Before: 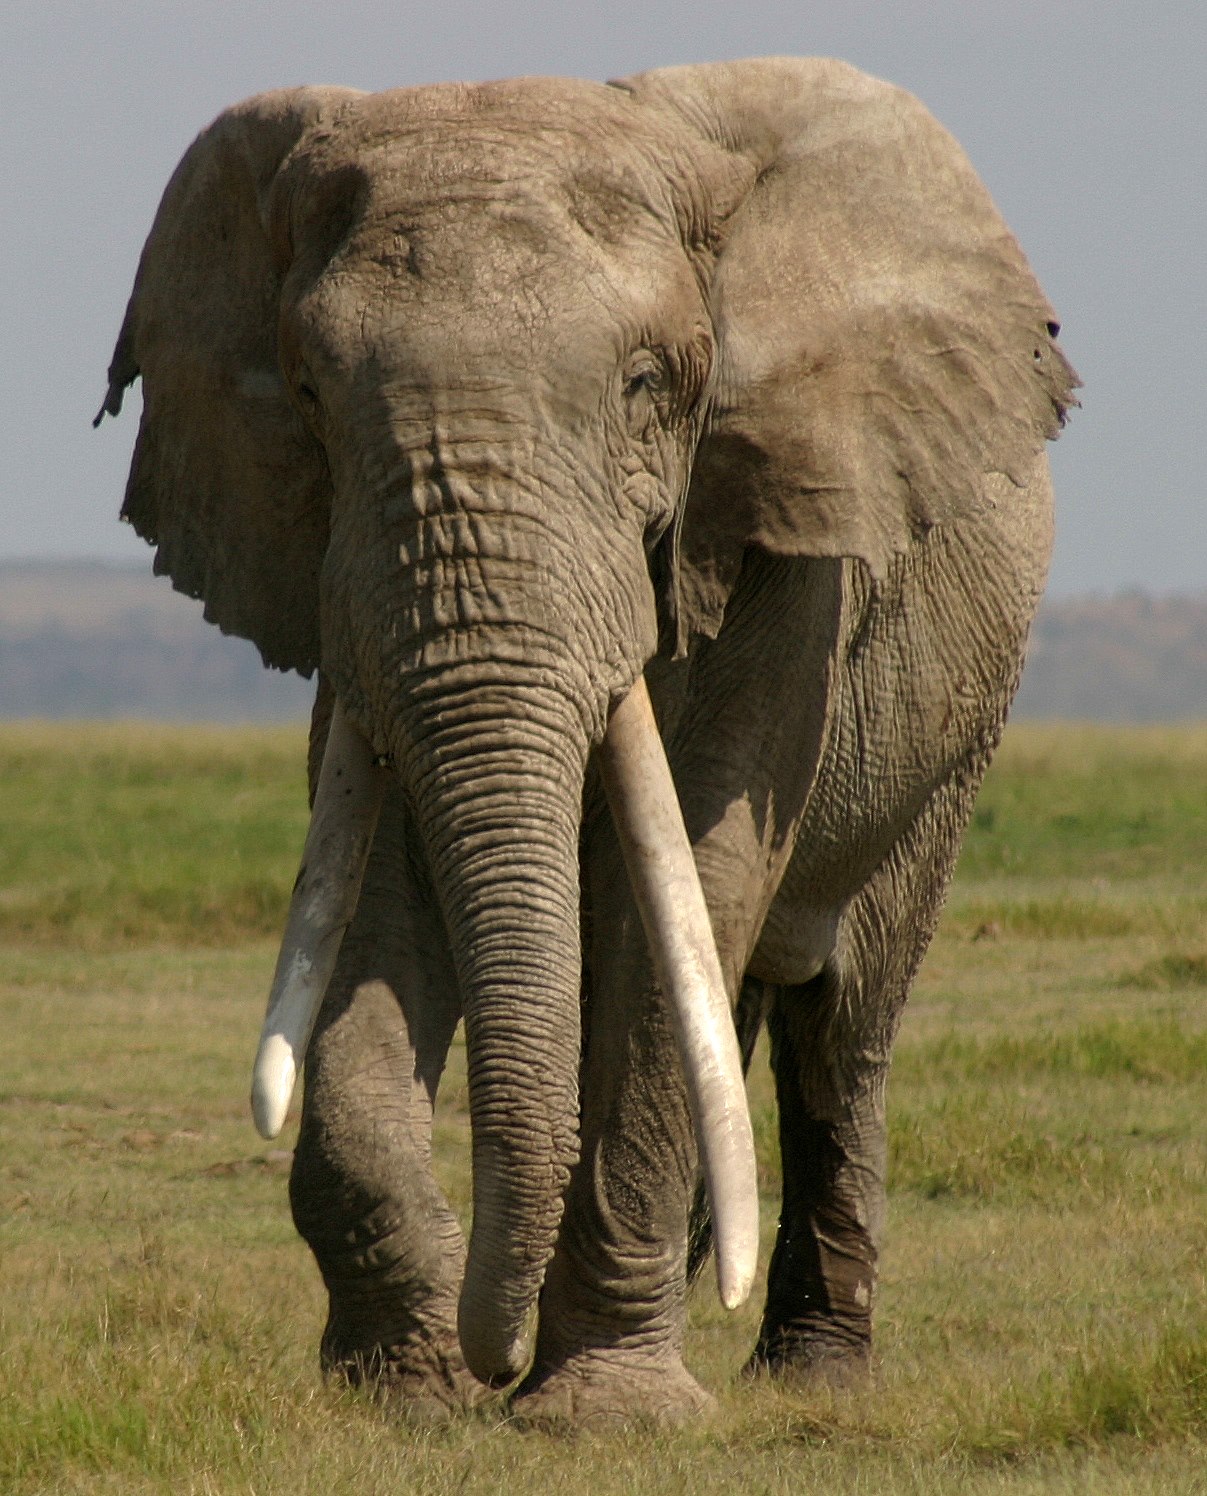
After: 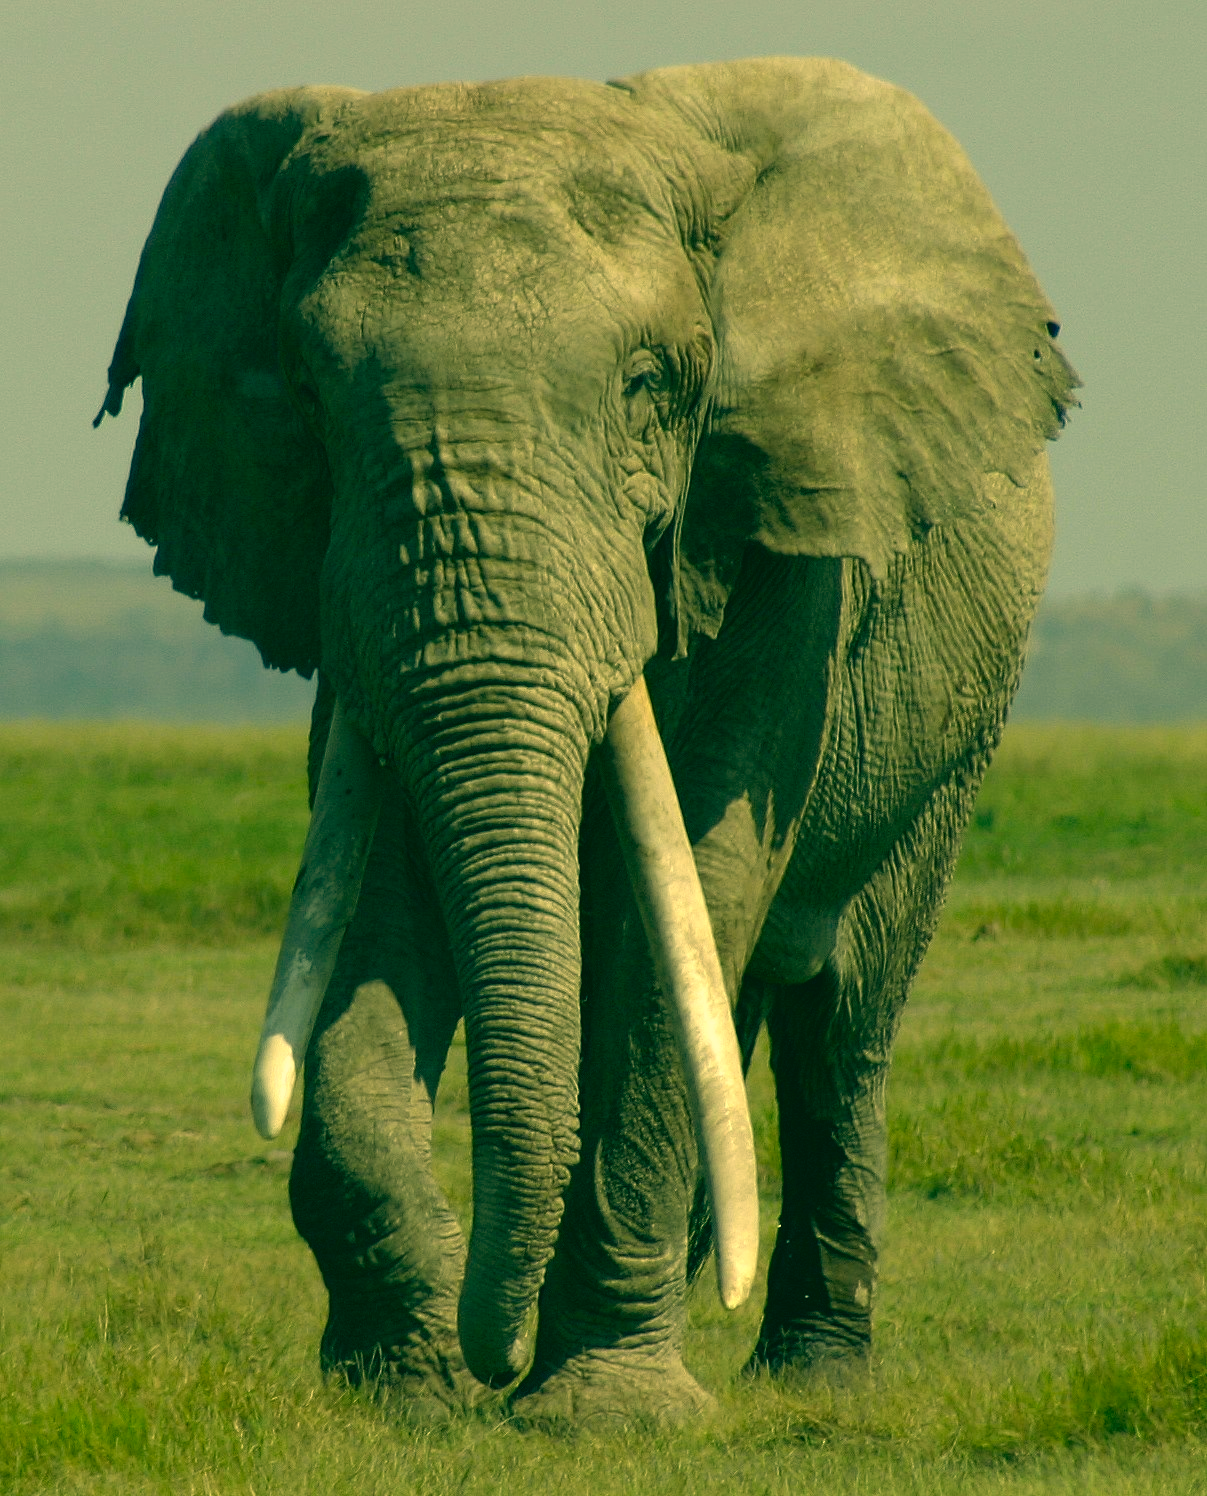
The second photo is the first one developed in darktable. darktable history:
color correction: highlights a* 2.11, highlights b* 34.13, shadows a* -36.03, shadows b* -5.33
